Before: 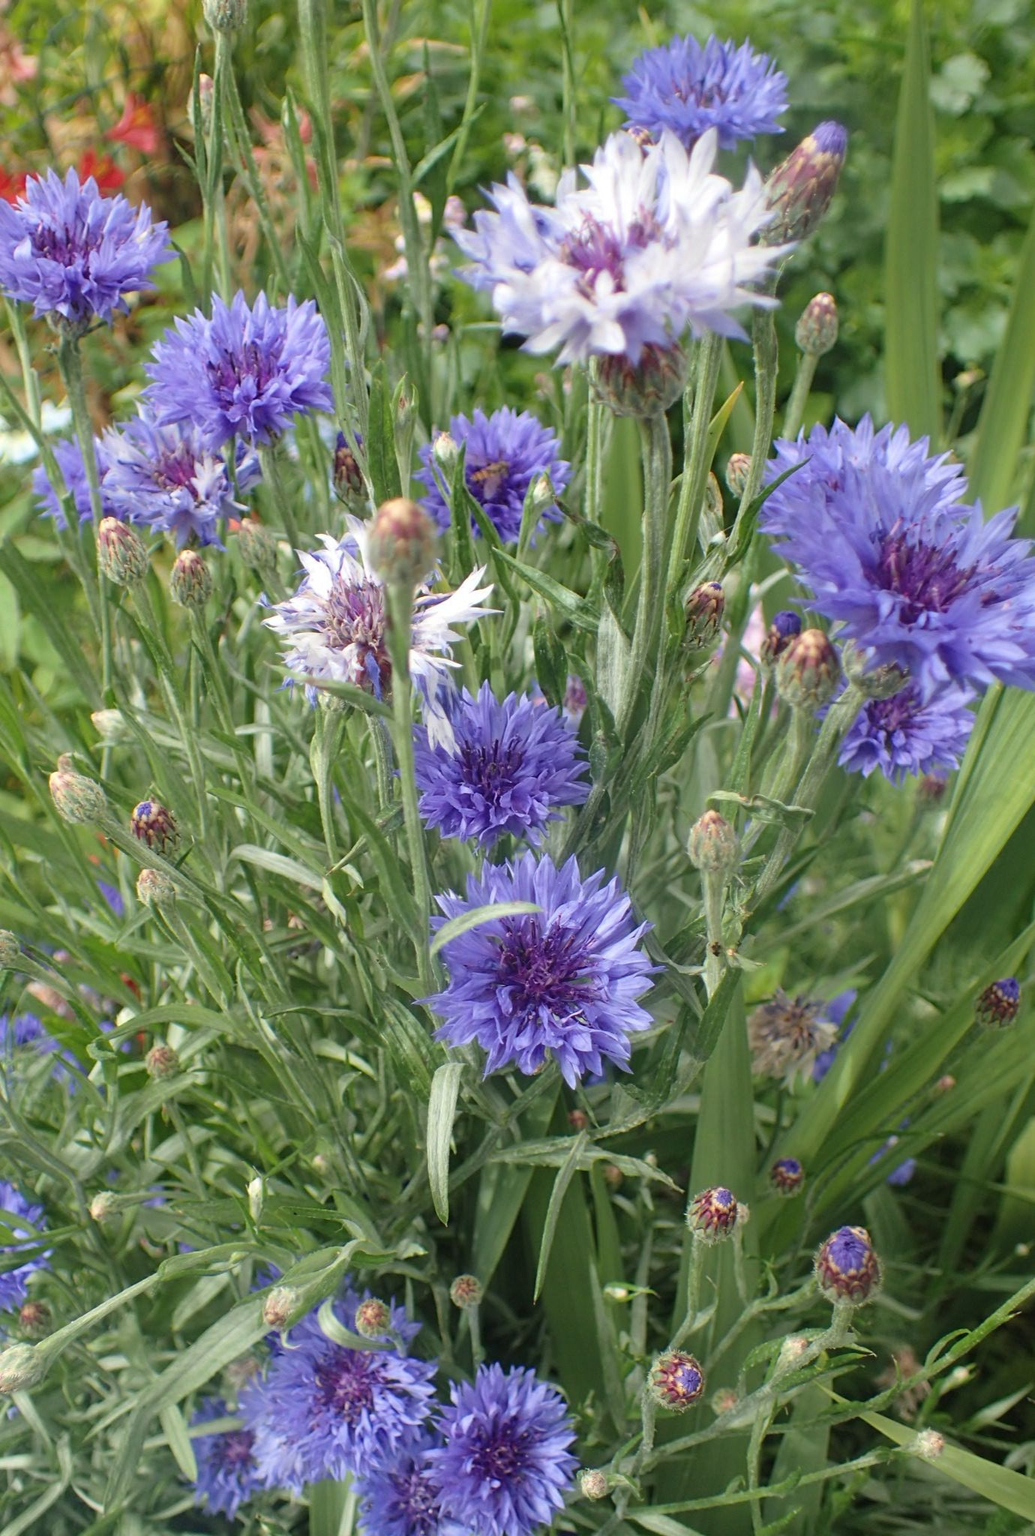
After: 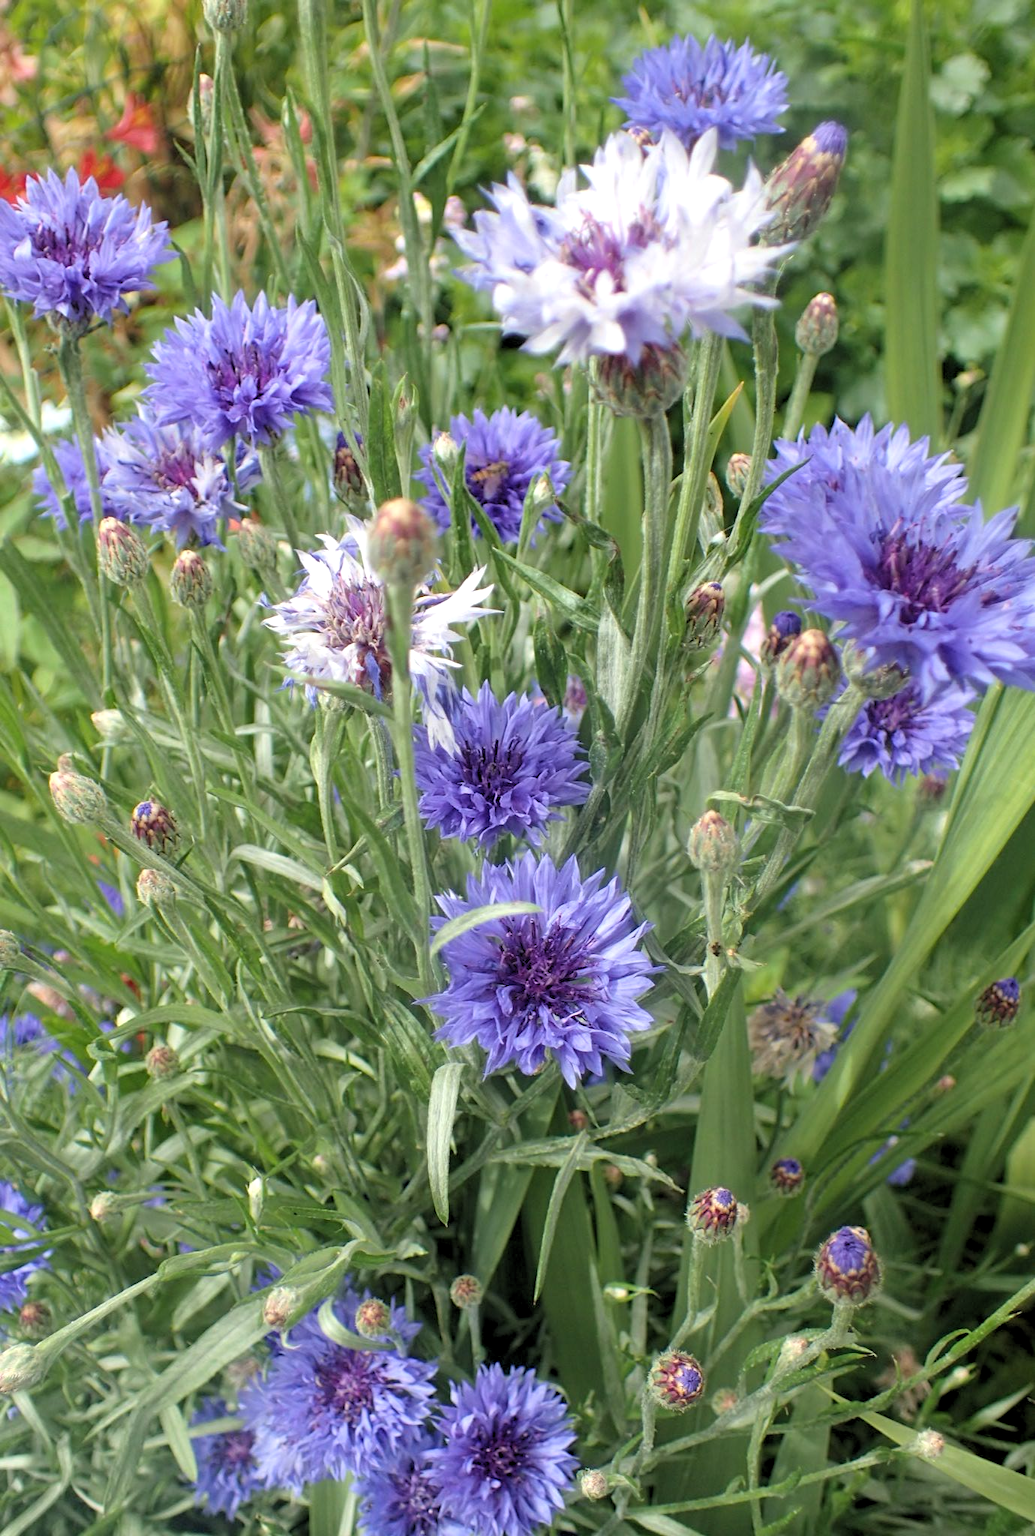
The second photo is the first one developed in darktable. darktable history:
color correction: highlights a* 0.003, highlights b* -0.283
rgb levels: levels [[0.01, 0.419, 0.839], [0, 0.5, 1], [0, 0.5, 1]]
